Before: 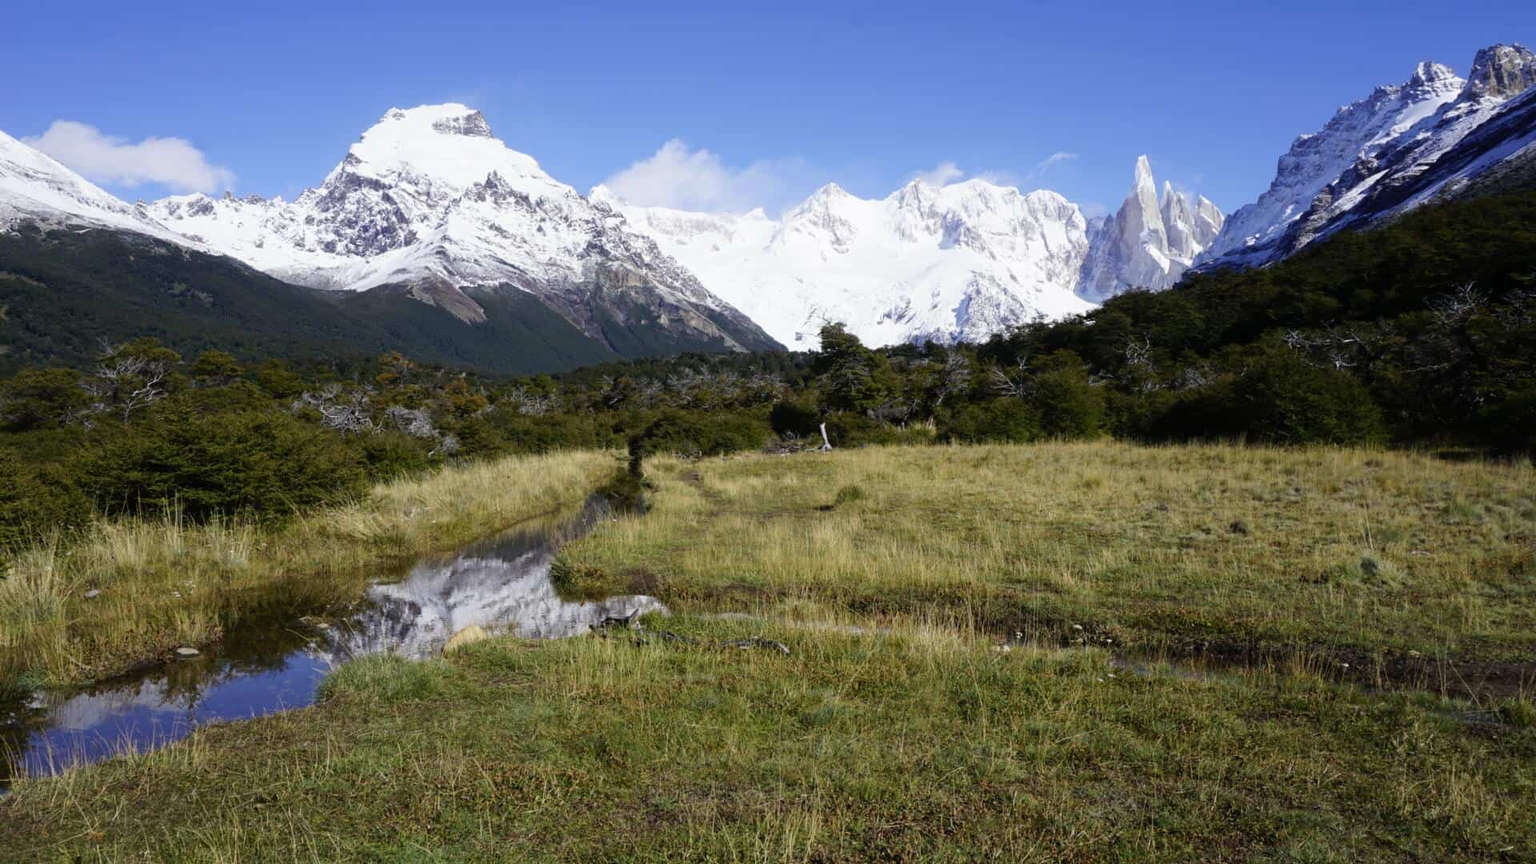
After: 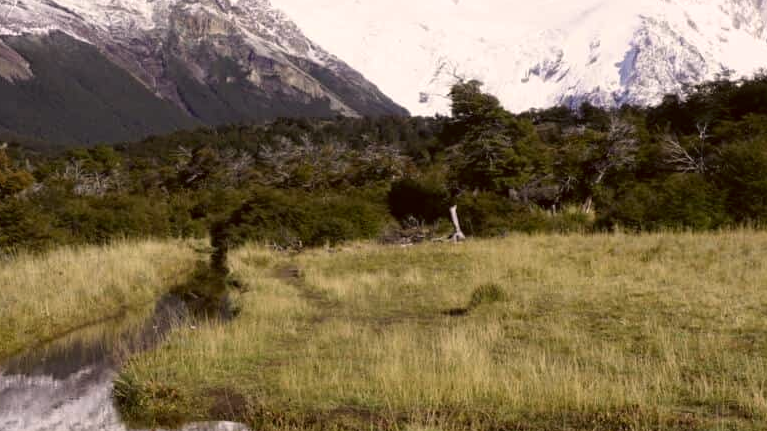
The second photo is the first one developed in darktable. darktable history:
crop: left 30%, top 30%, right 30%, bottom 30%
color correction: highlights a* 6.27, highlights b* 8.19, shadows a* 5.94, shadows b* 7.23, saturation 0.9
